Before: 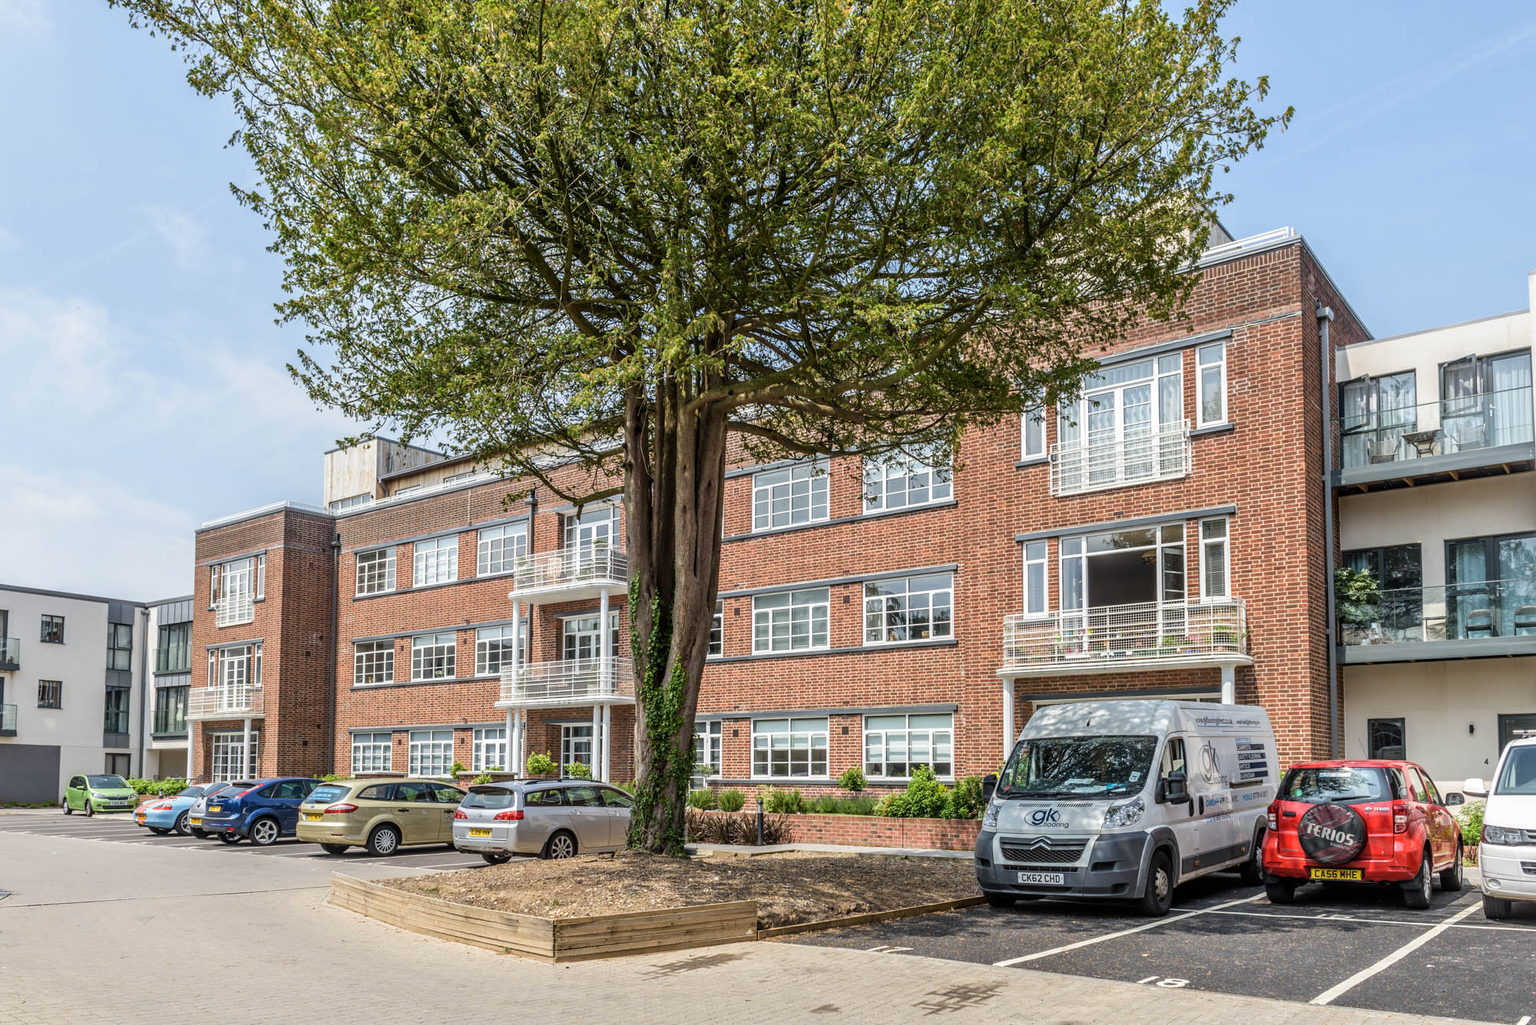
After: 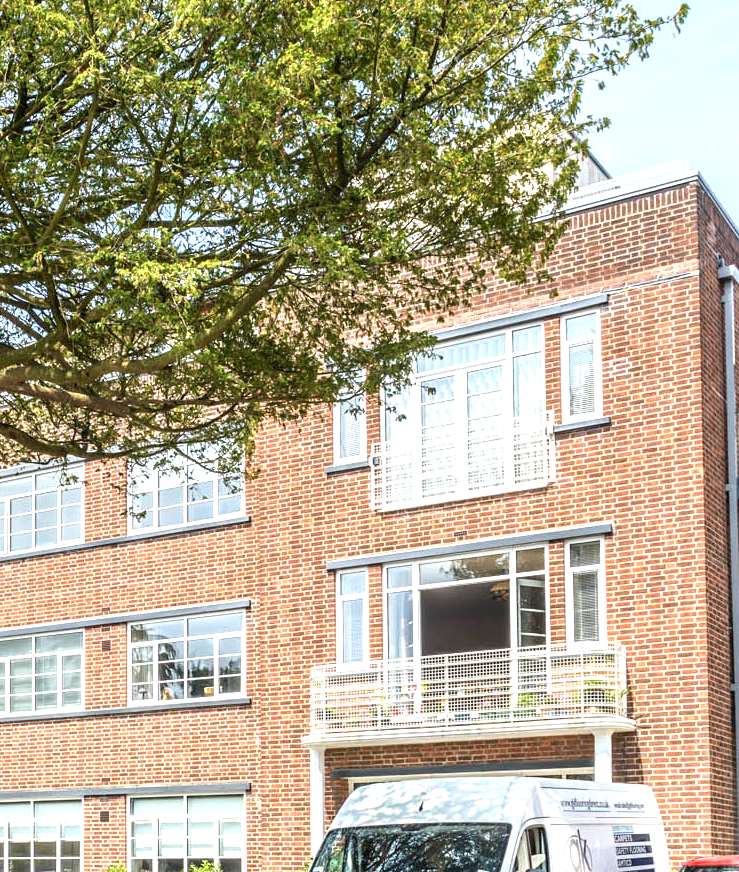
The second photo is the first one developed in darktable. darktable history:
crop and rotate: left 49.829%, top 10.128%, right 13.185%, bottom 24.498%
exposure: black level correction 0, exposure 1.123 EV, compensate highlight preservation false
